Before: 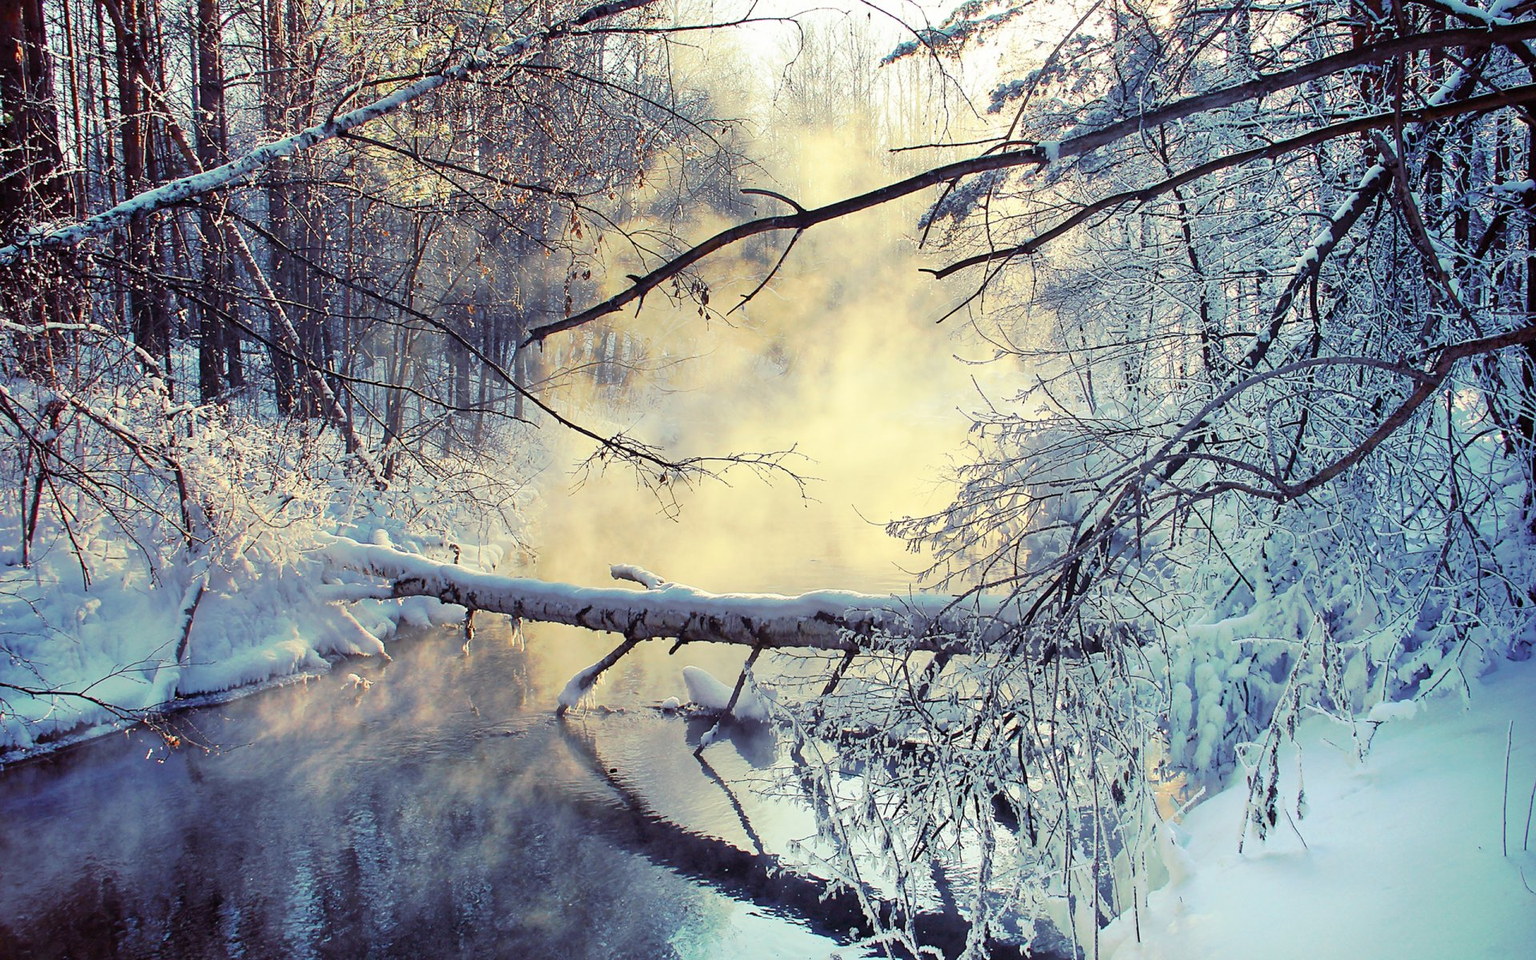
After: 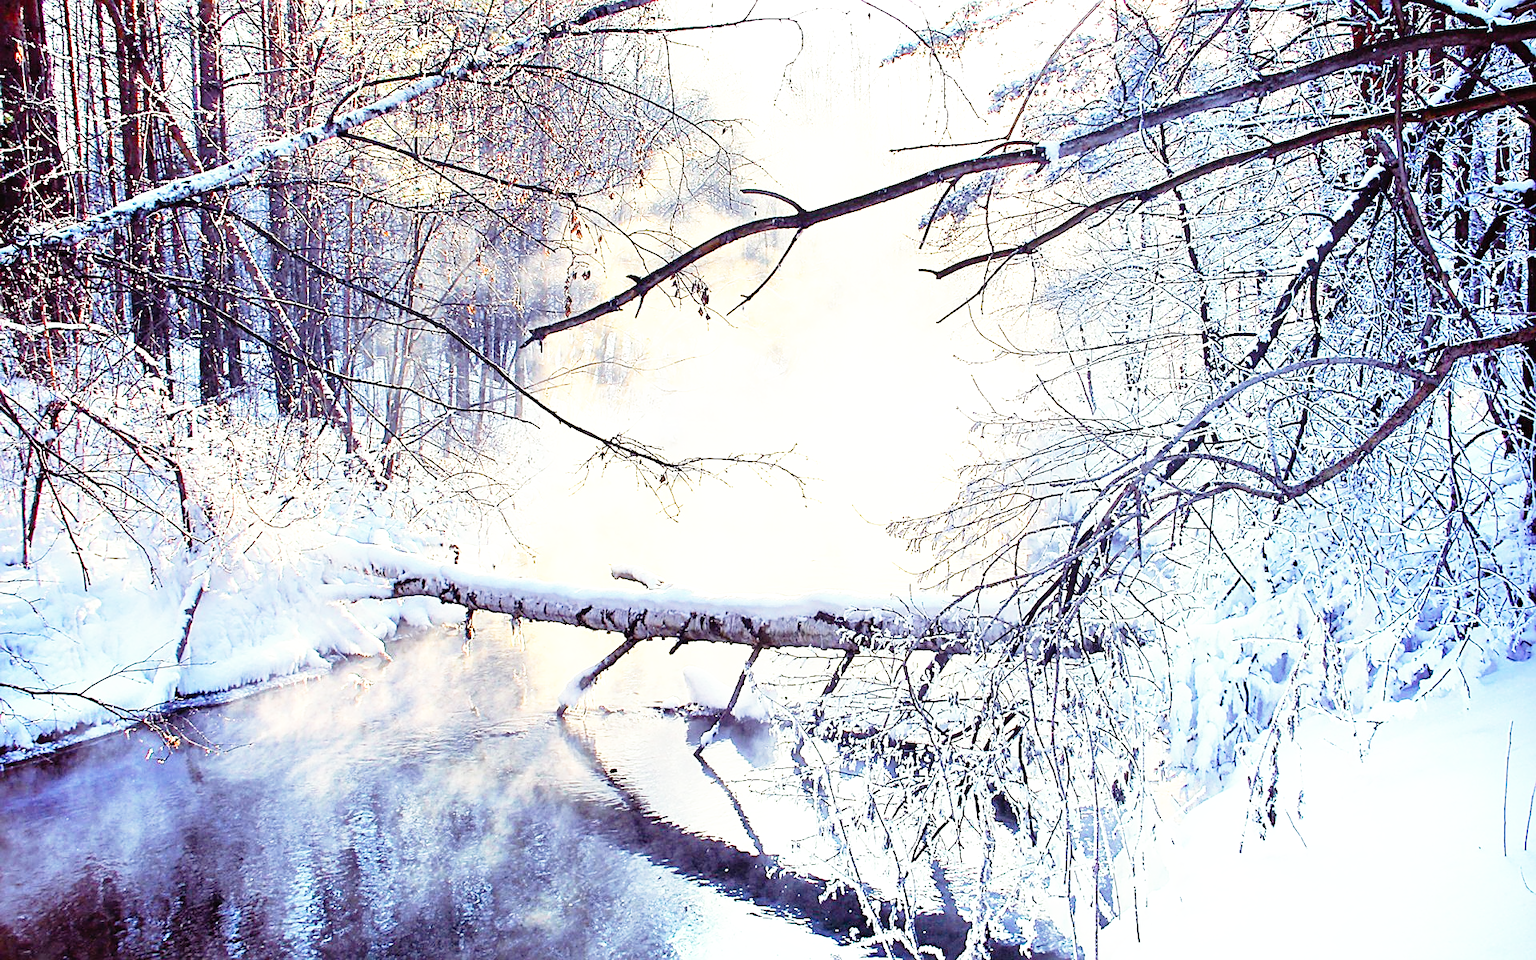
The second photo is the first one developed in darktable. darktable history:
exposure: black level correction 0, exposure 0.7 EV, compensate exposure bias true, compensate highlight preservation false
base curve: curves: ch0 [(0, 0) (0.012, 0.01) (0.073, 0.168) (0.31, 0.711) (0.645, 0.957) (1, 1)], preserve colors none
sharpen: on, module defaults
